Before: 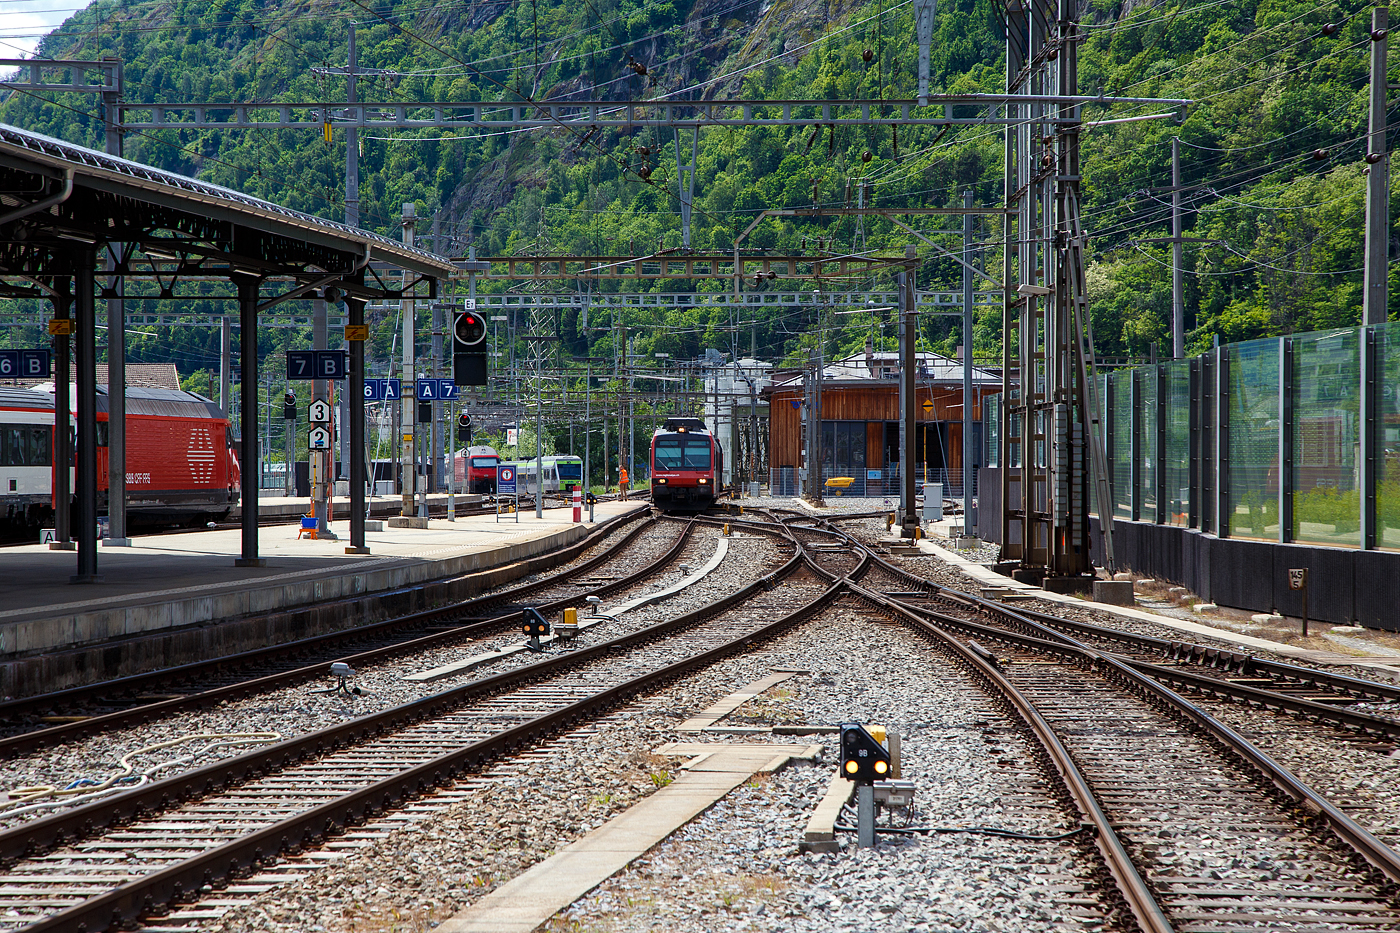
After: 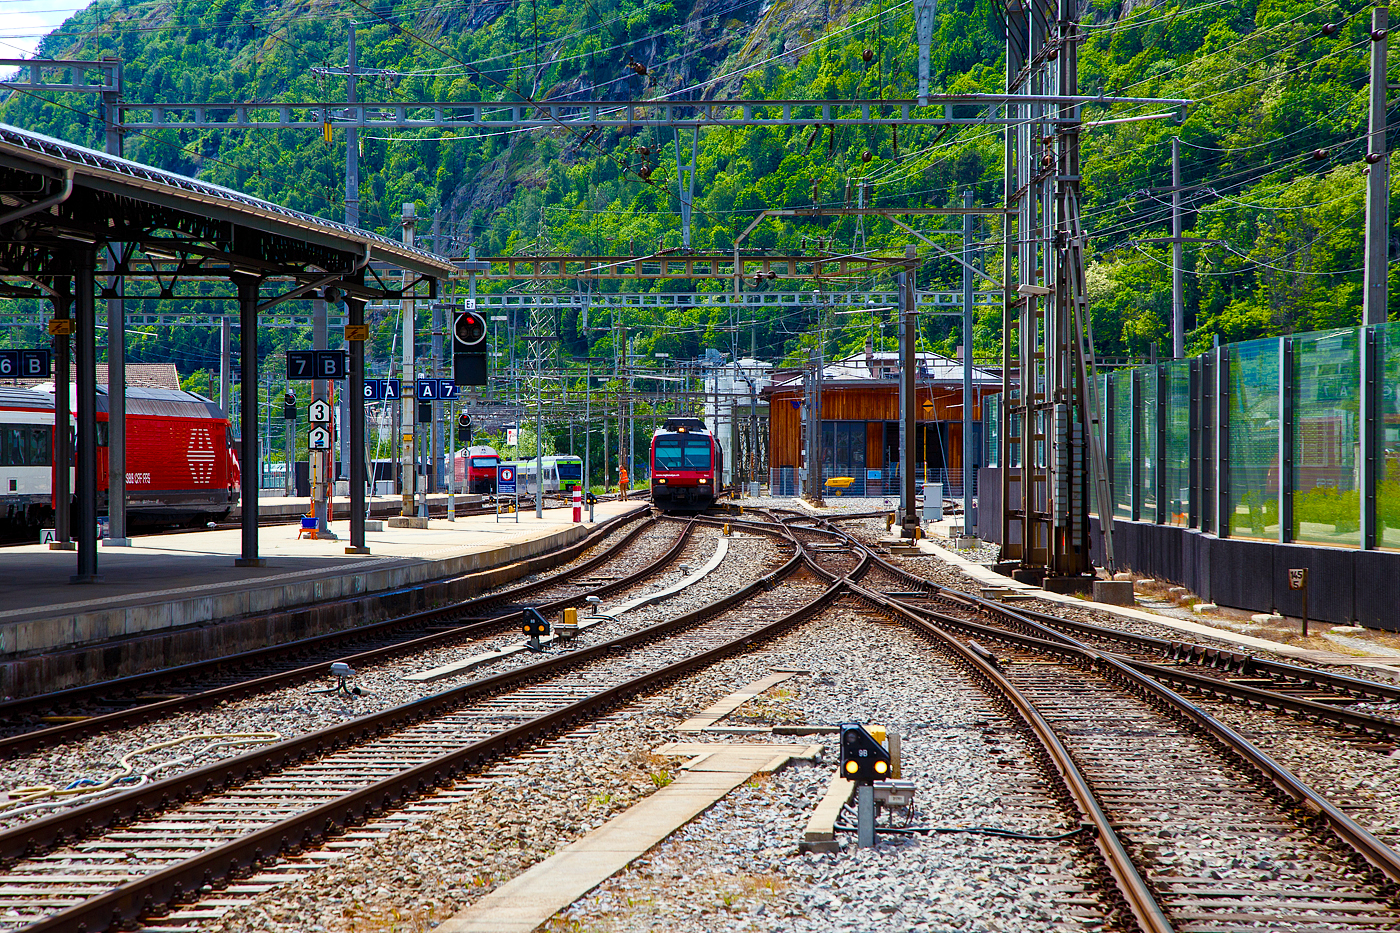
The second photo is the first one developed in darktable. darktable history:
graduated density: rotation -180°, offset 27.42
base curve: curves: ch0 [(0, 0) (0.666, 0.806) (1, 1)]
color balance rgb: perceptual saturation grading › global saturation 45%, perceptual saturation grading › highlights -25%, perceptual saturation grading › shadows 50%, perceptual brilliance grading › global brilliance 3%, global vibrance 3%
